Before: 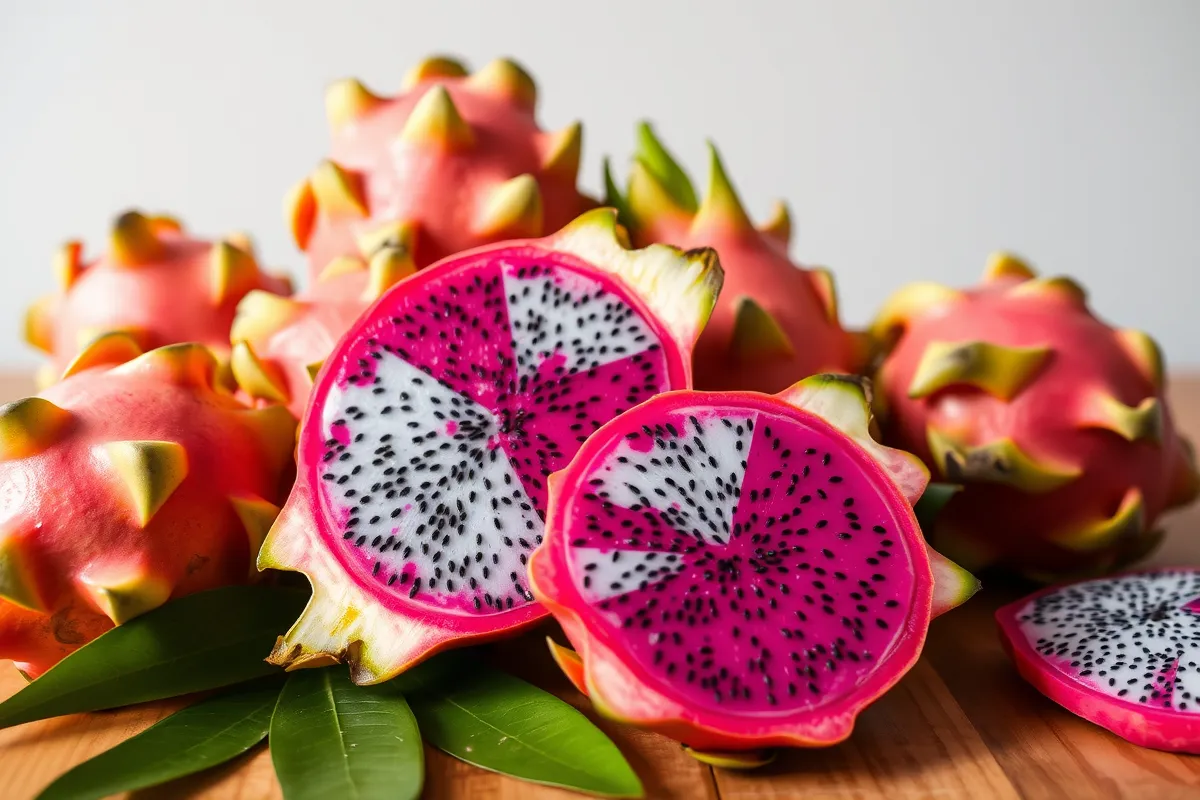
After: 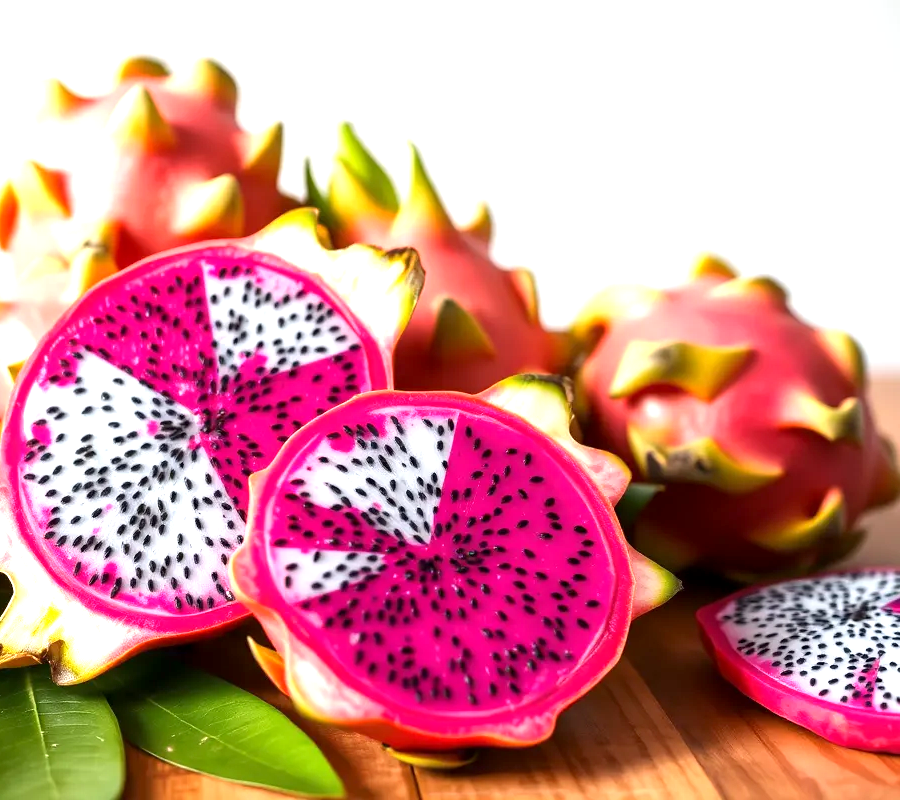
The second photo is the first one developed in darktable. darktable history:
crop and rotate: left 24.959%
exposure: black level correction 0.001, exposure 0.967 EV, compensate highlight preservation false
